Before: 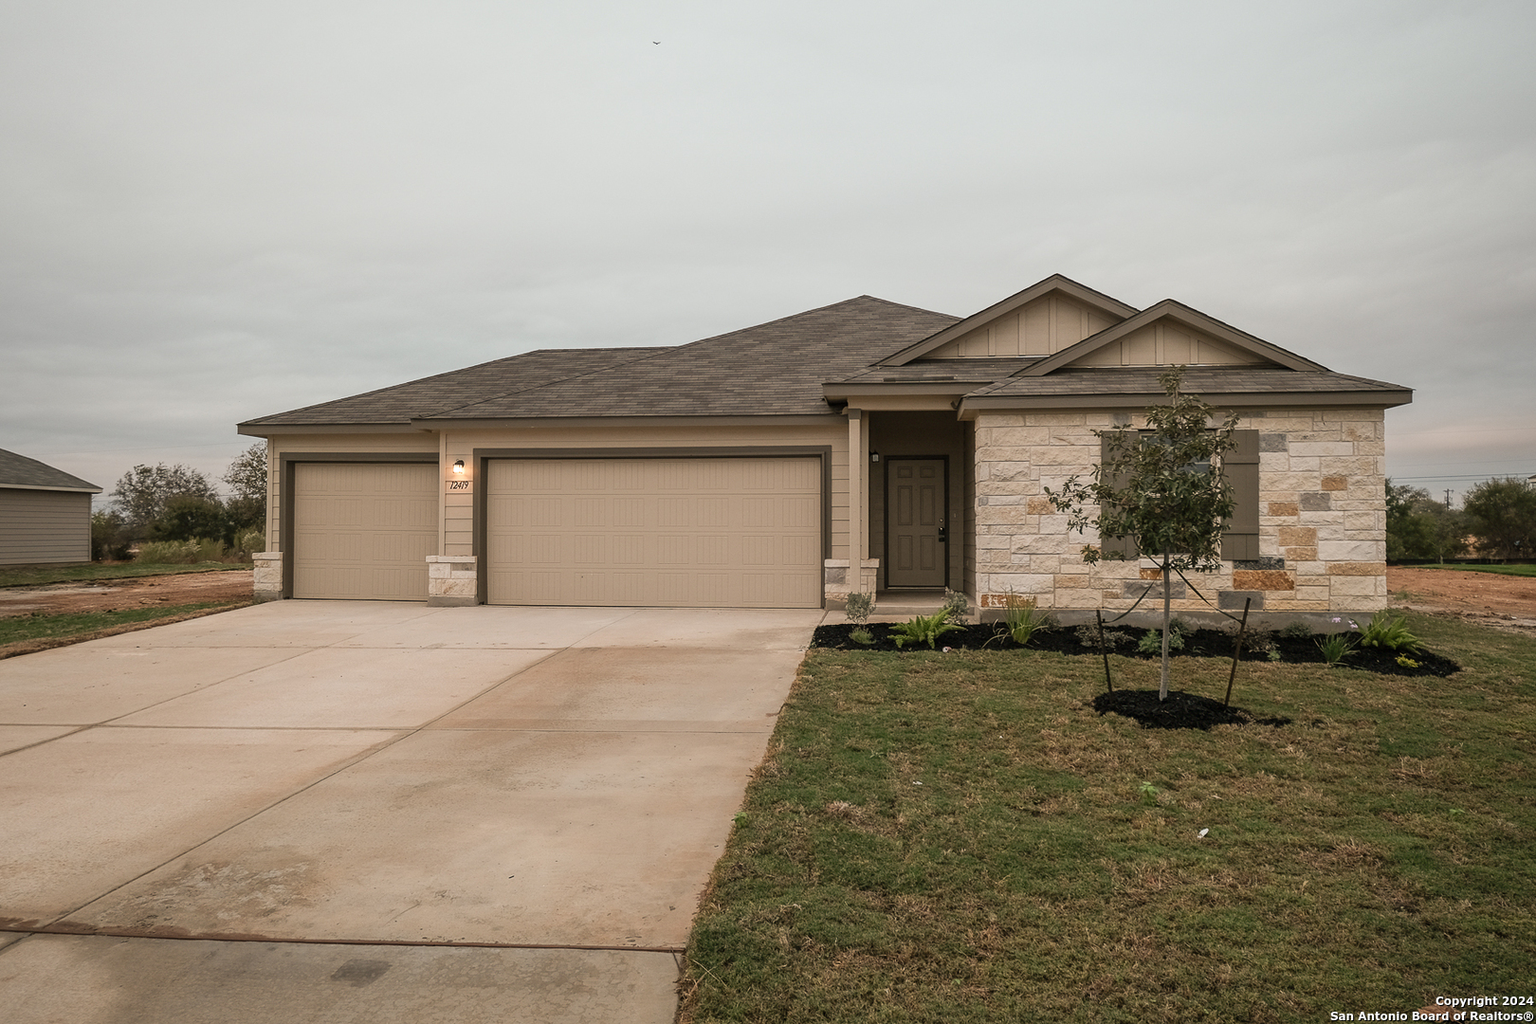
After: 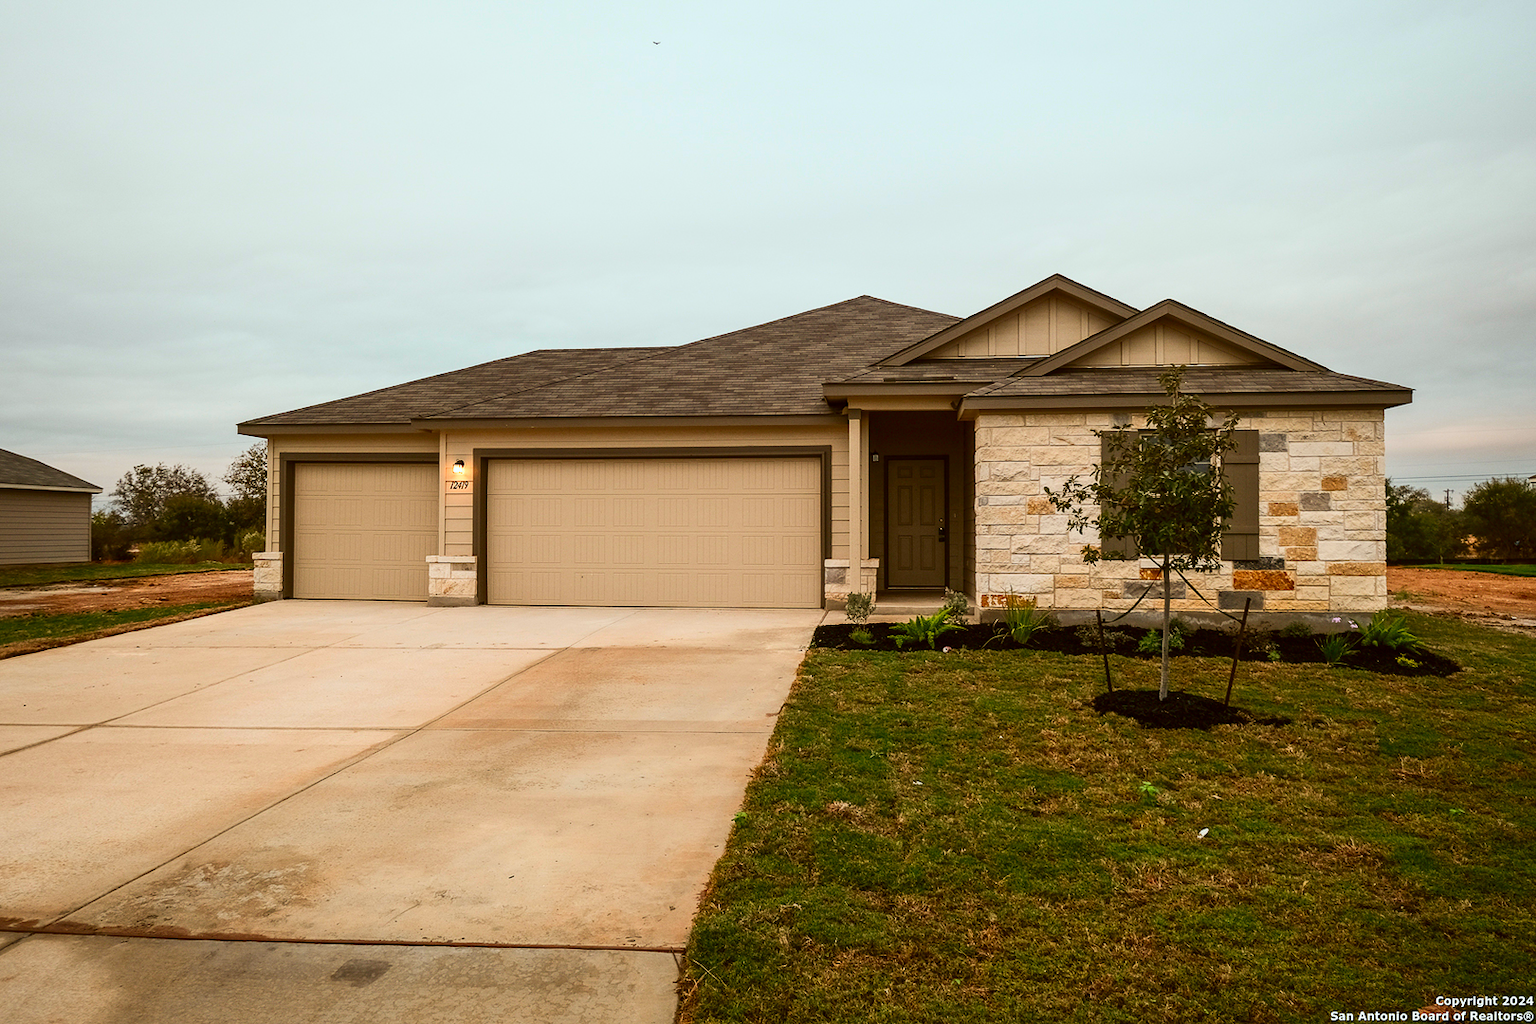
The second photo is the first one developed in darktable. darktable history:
contrast brightness saturation: contrast 0.26, brightness 0.011, saturation 0.875
color correction: highlights a* -5.03, highlights b* -4.52, shadows a* 4.15, shadows b* 4.42
